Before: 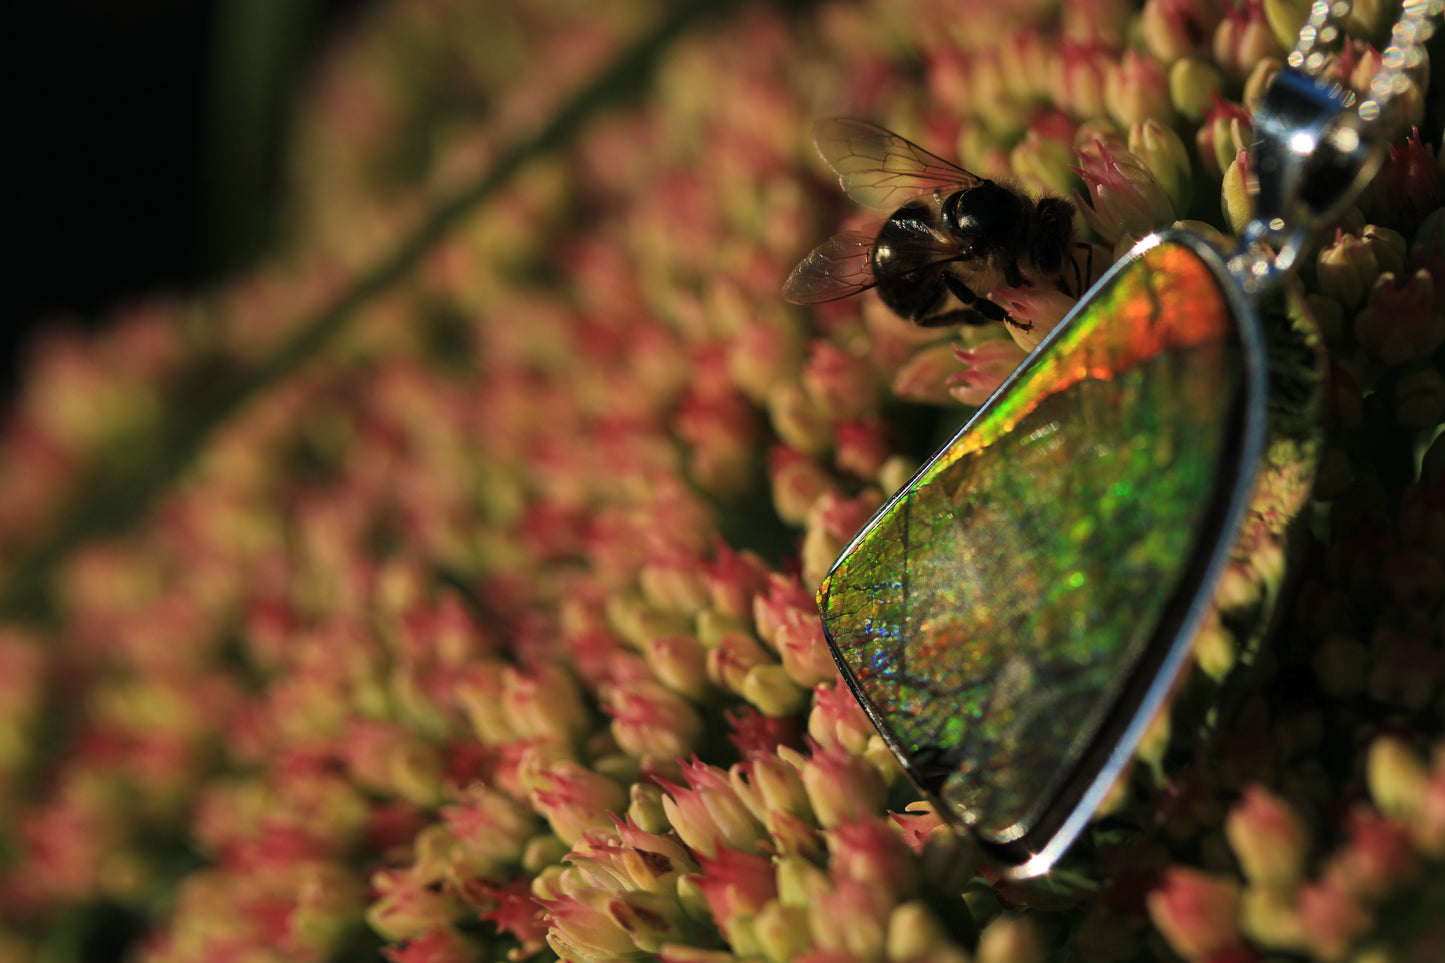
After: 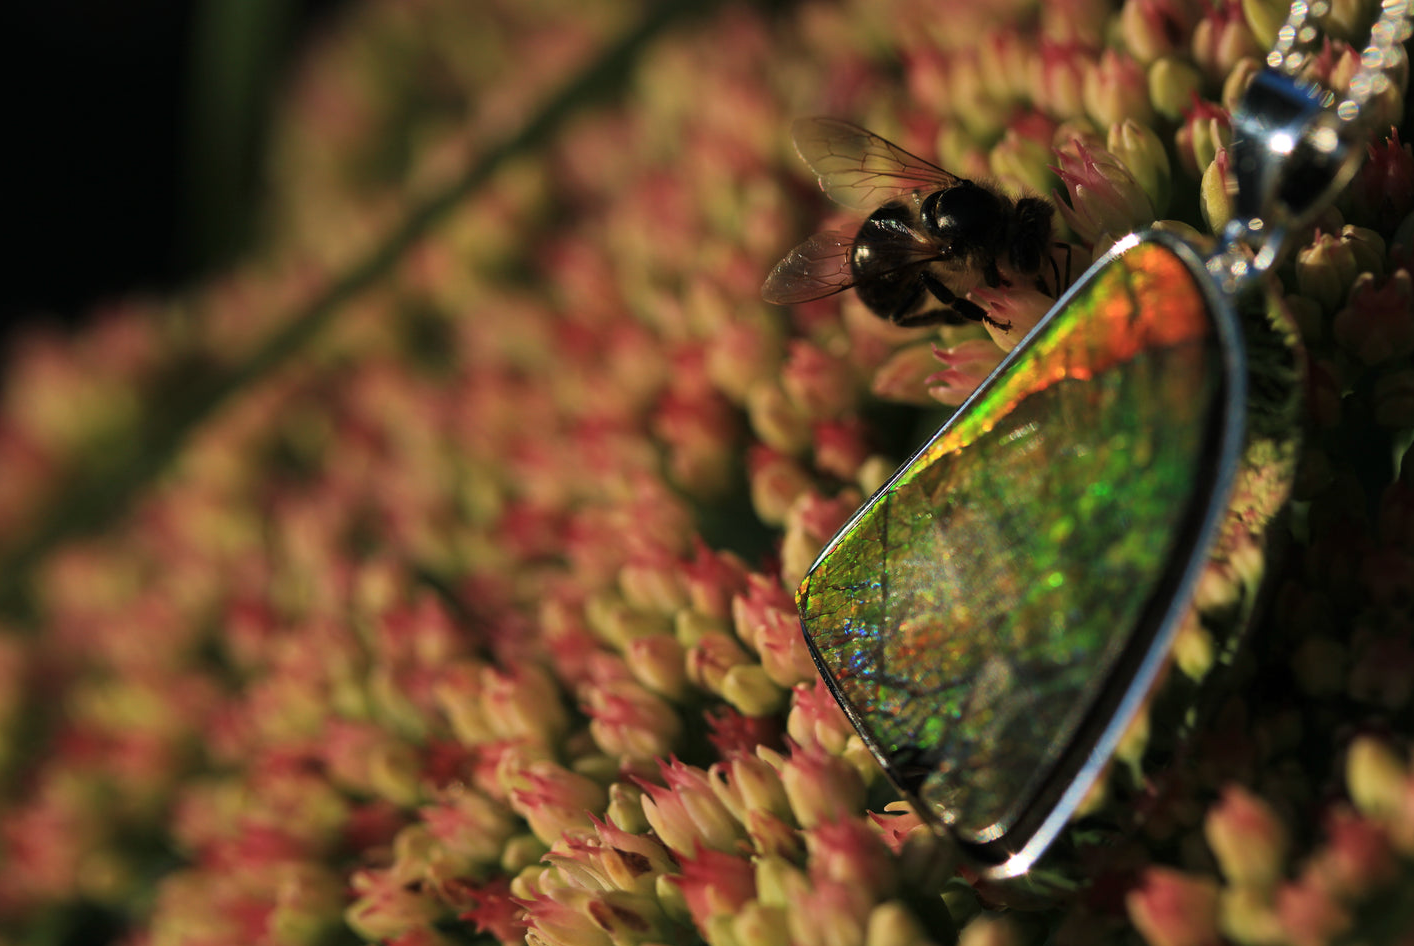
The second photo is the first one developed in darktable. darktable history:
contrast brightness saturation: saturation -0.026
crop and rotate: left 1.483%, right 0.616%, bottom 1.661%
